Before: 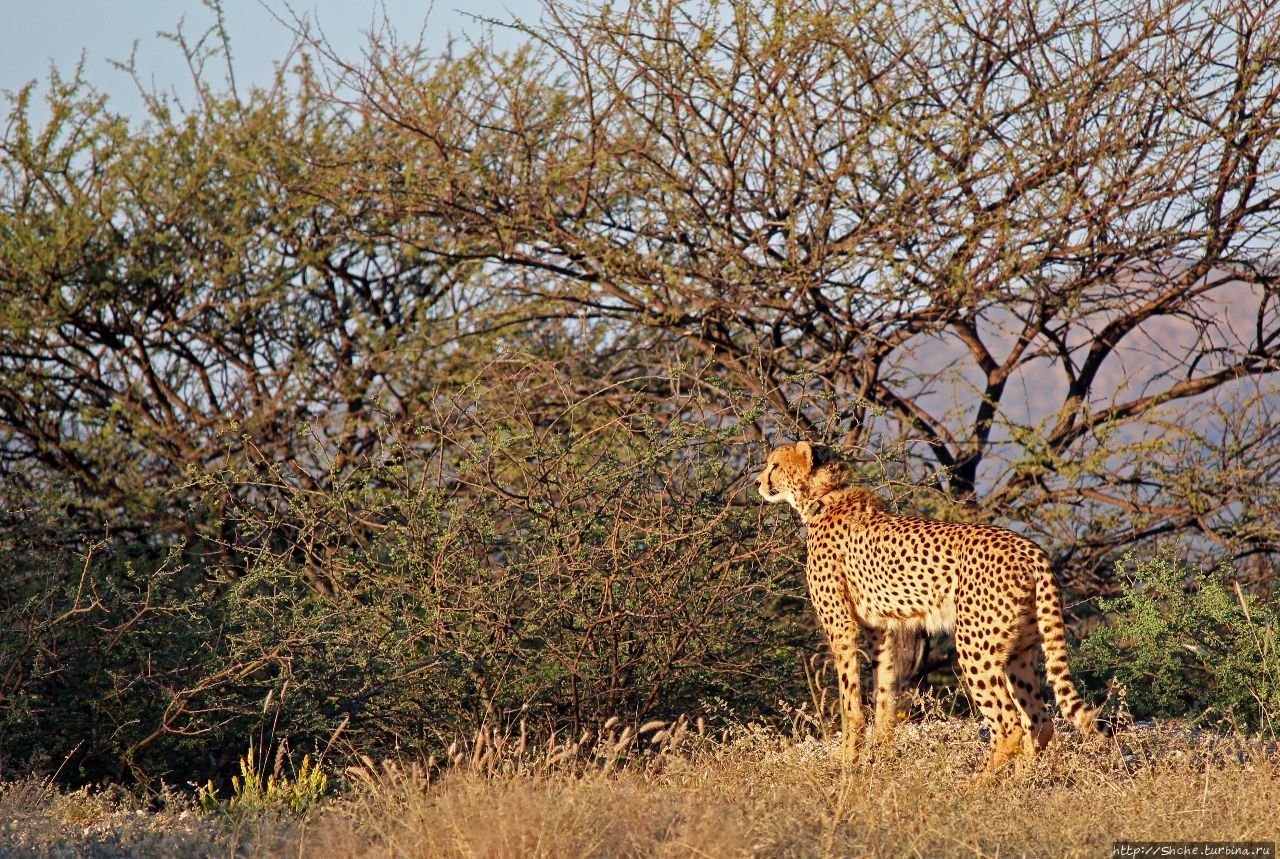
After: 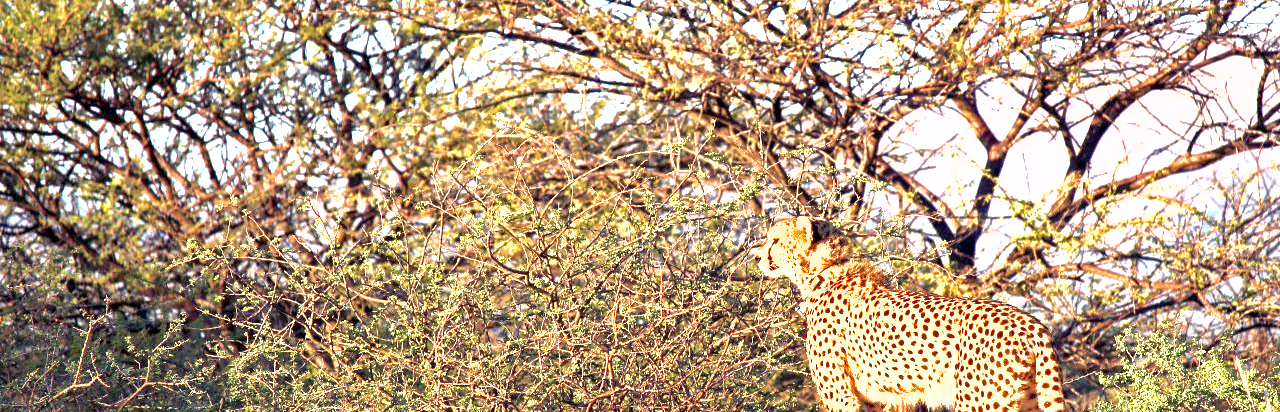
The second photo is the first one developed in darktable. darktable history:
color balance rgb: shadows lift › luminance -21.639%, shadows lift › chroma 8.739%, shadows lift › hue 284.72°, perceptual saturation grading › global saturation -1.892%, perceptual saturation grading › highlights -8.267%, perceptual saturation grading › mid-tones 8.185%, perceptual saturation grading › shadows 3.941%, perceptual brilliance grading › highlights 11.45%
exposure: black level correction 0.001, exposure 1.649 EV, compensate highlight preservation false
crop and rotate: top 26.257%, bottom 25.723%
shadows and highlights: on, module defaults
